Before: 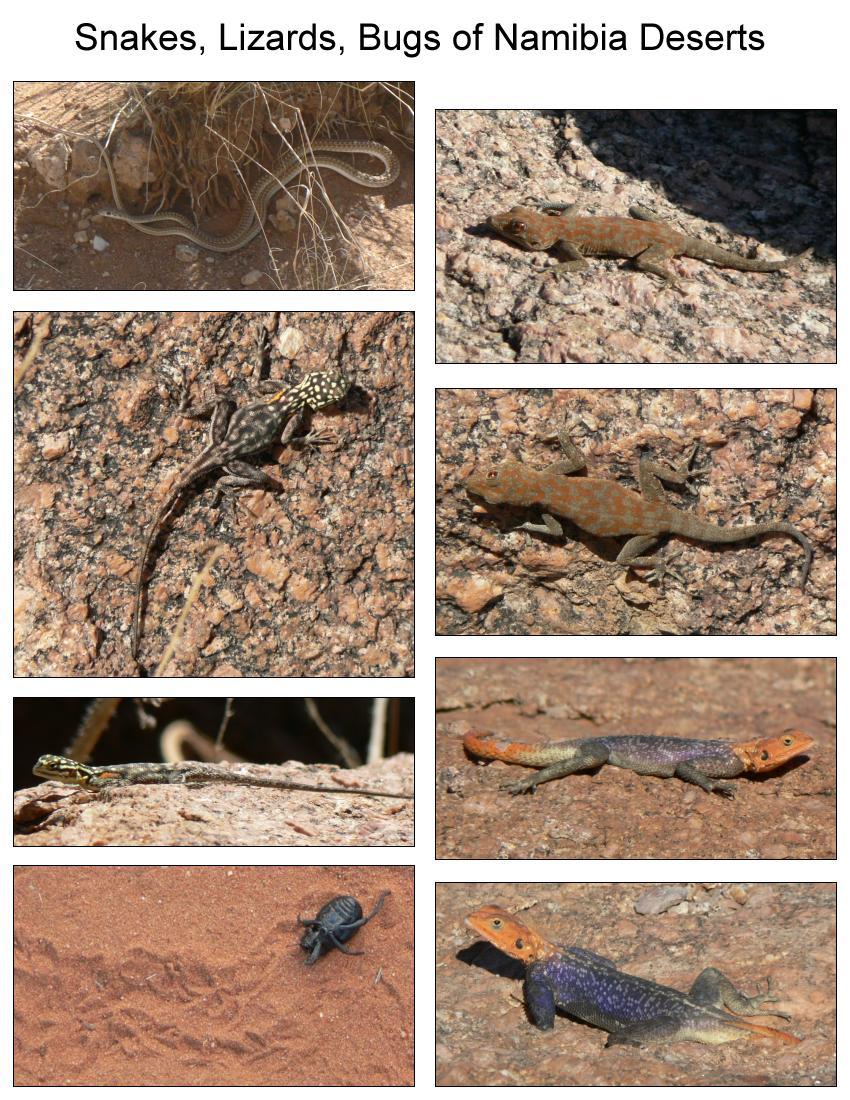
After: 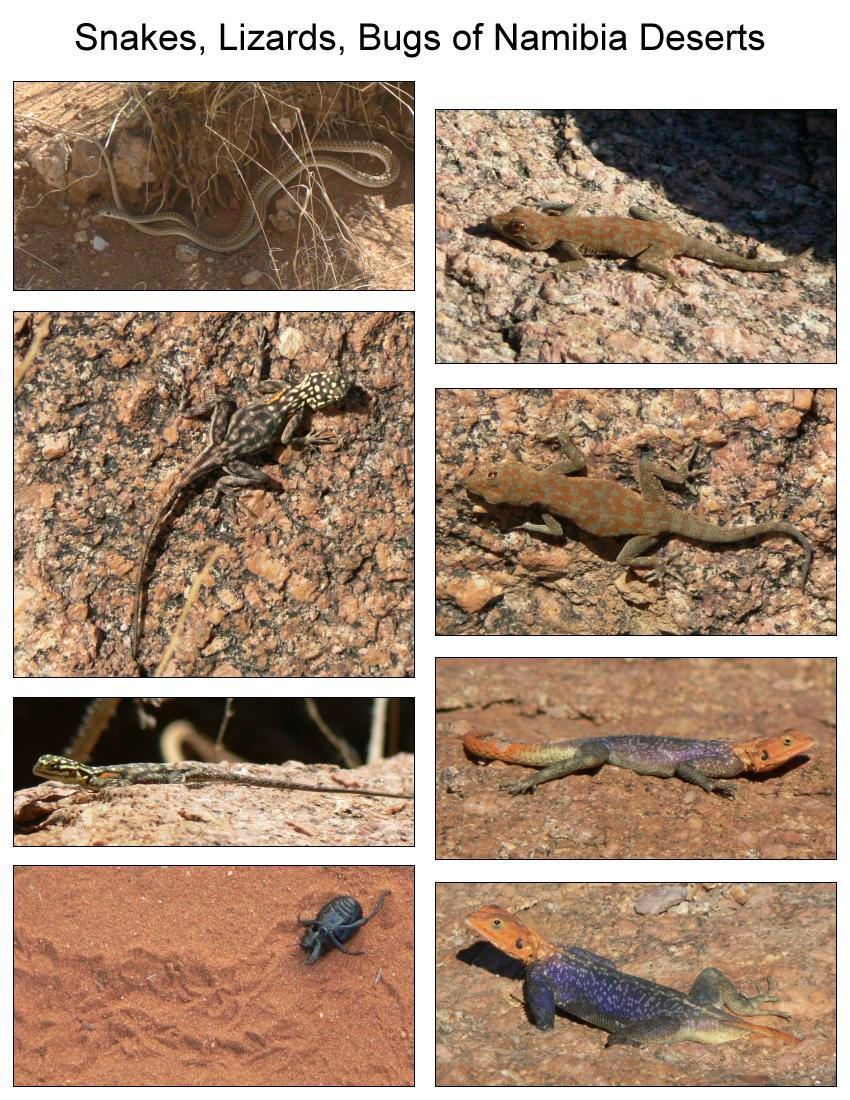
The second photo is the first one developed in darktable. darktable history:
velvia: strength 27.21%
